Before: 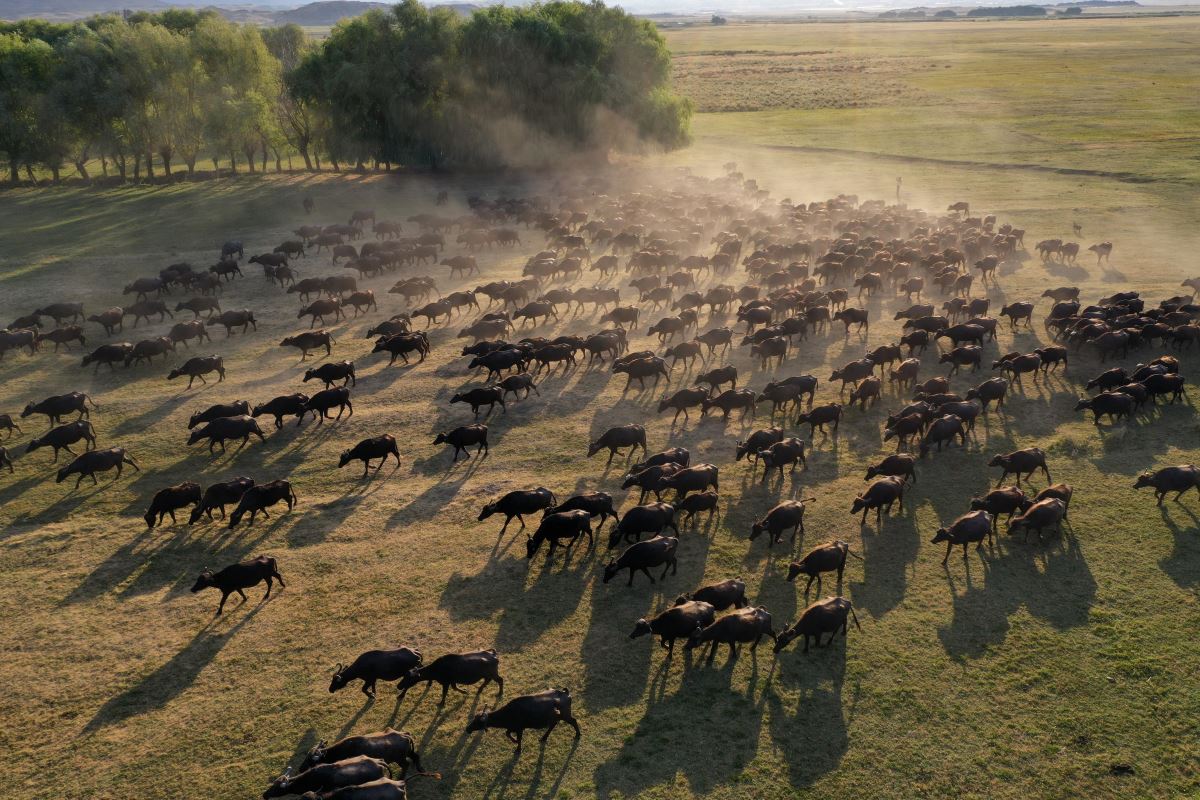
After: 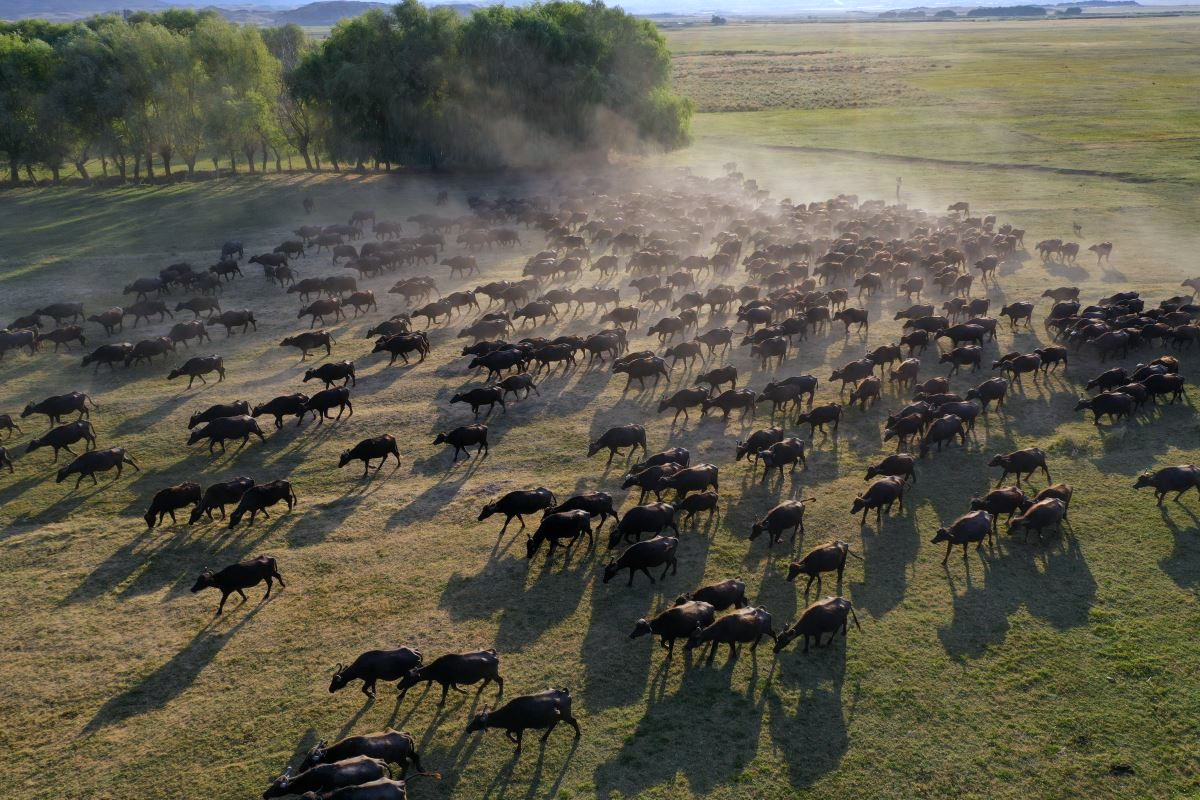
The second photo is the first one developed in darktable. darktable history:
white balance: red 0.926, green 1.003, blue 1.133
contrast brightness saturation: saturation 0.13
